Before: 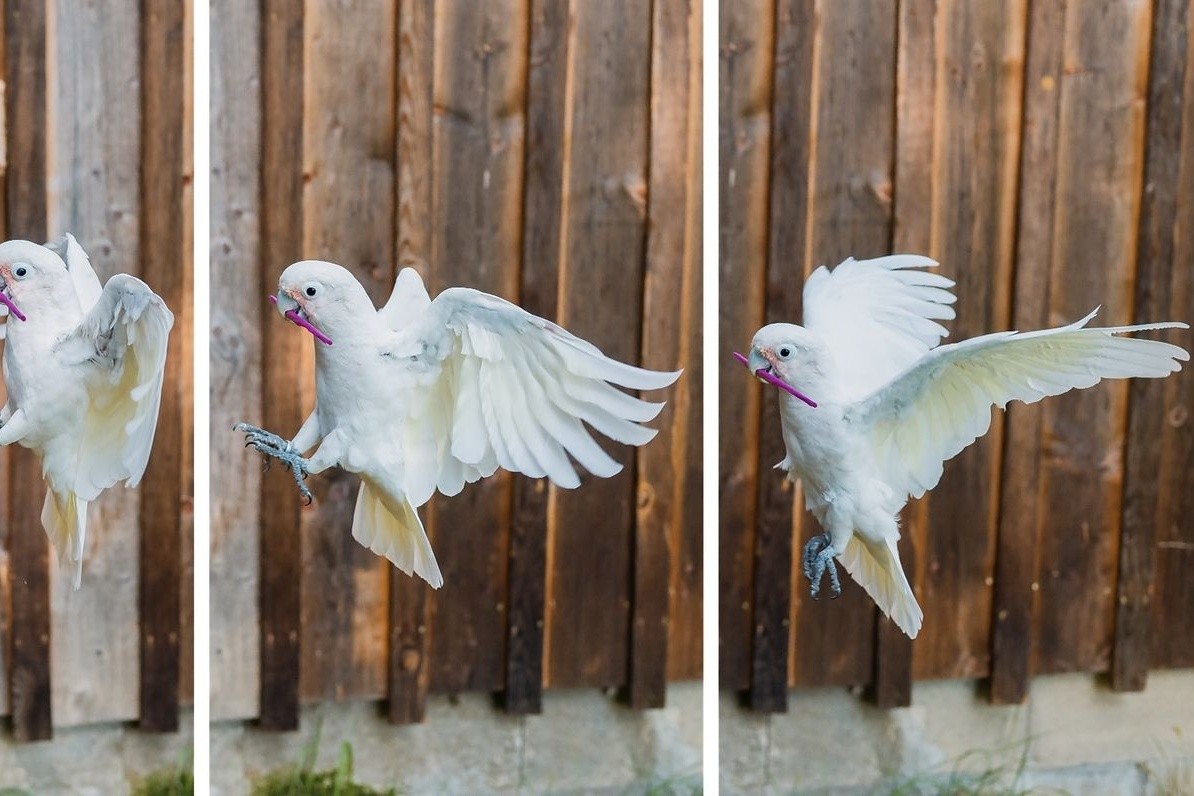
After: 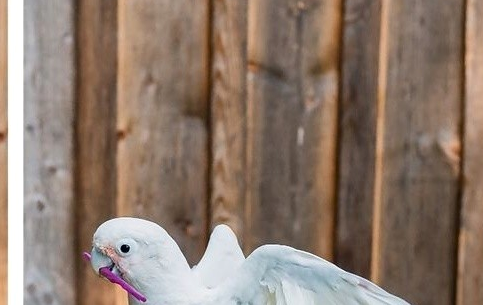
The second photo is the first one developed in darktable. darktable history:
local contrast: mode bilateral grid, contrast 21, coarseness 50, detail 120%, midtone range 0.2
crop: left 15.613%, top 5.458%, right 43.915%, bottom 56.198%
